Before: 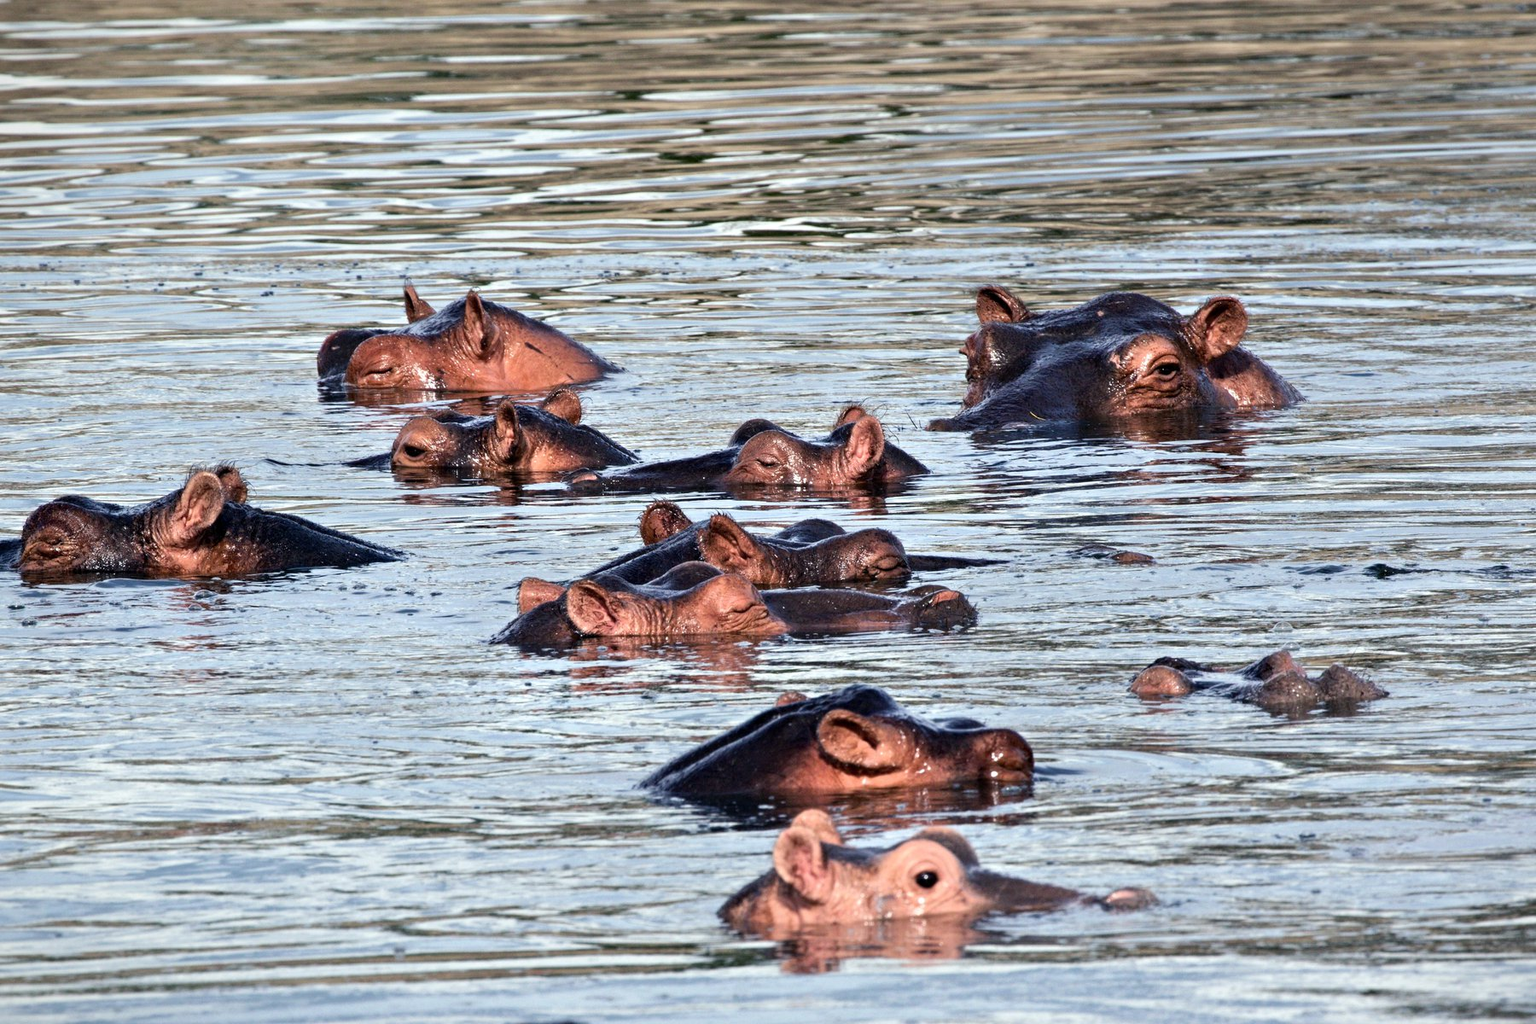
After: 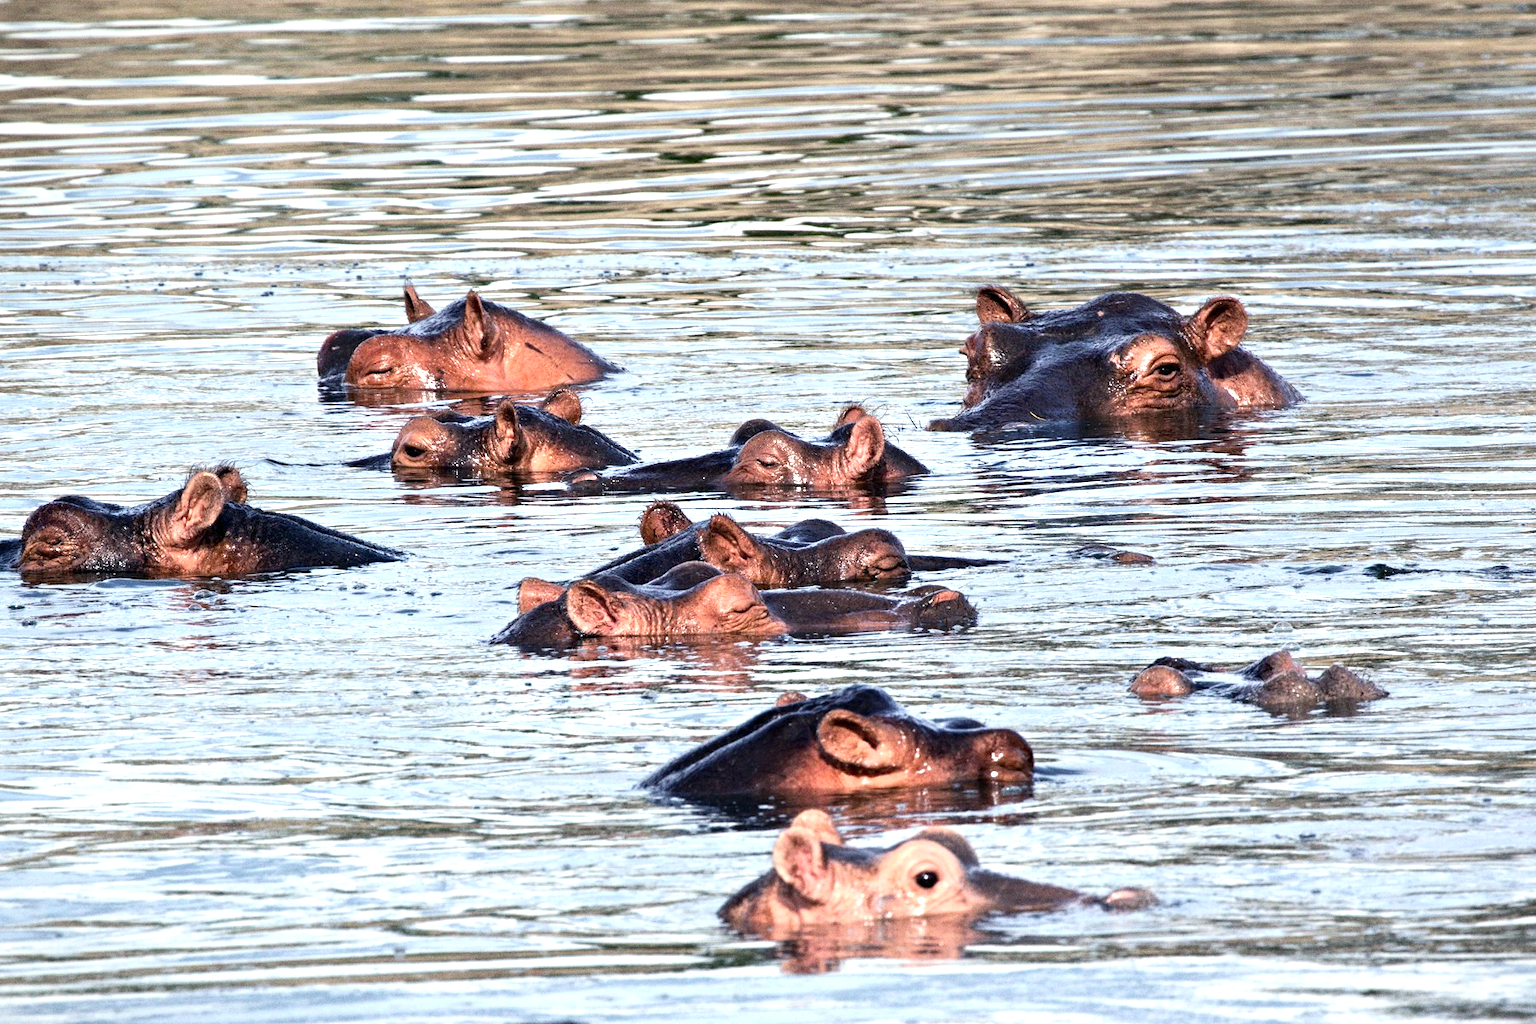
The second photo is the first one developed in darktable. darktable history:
grain: strength 26%
exposure: exposure 0.6 EV, compensate highlight preservation false
